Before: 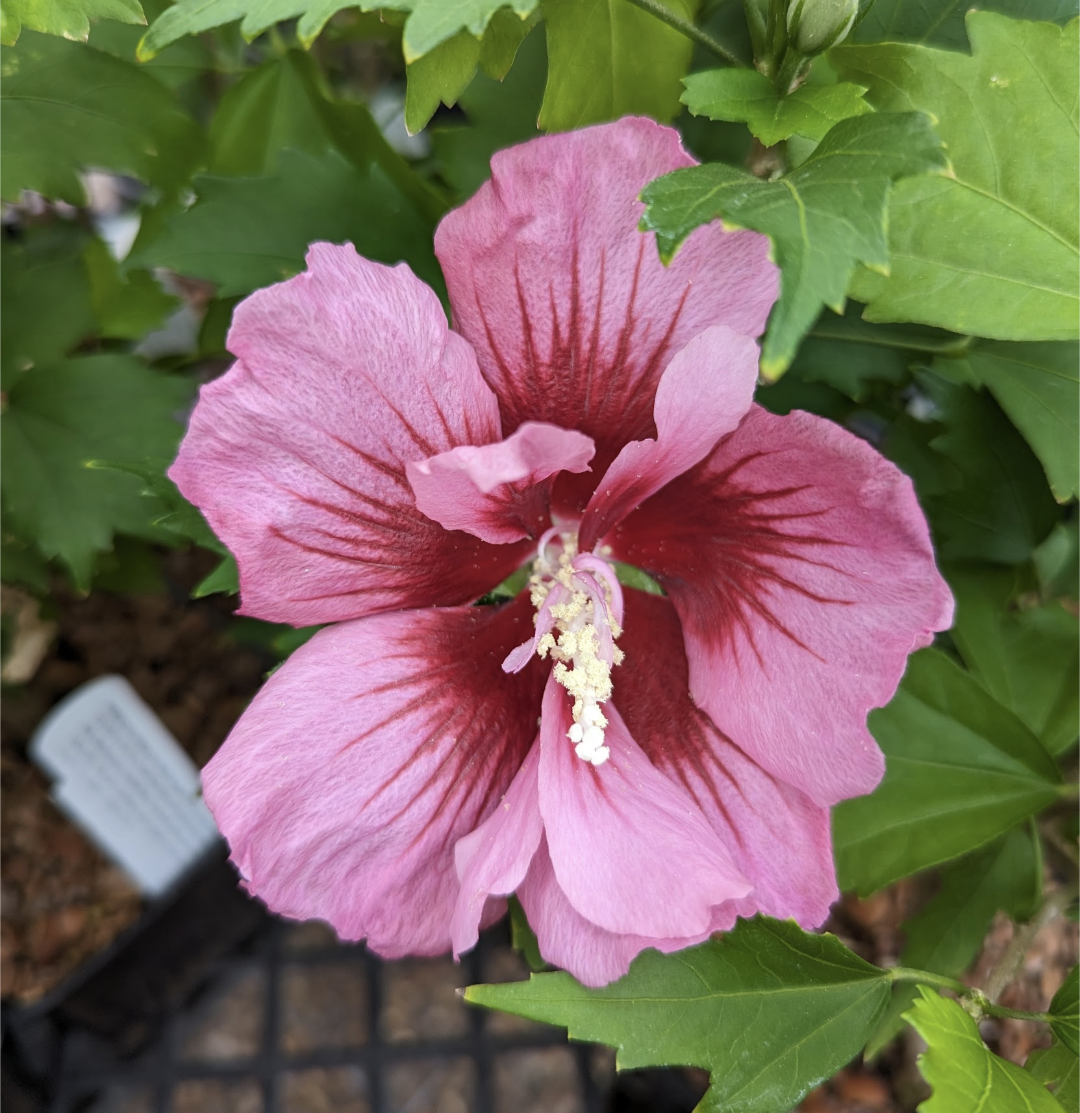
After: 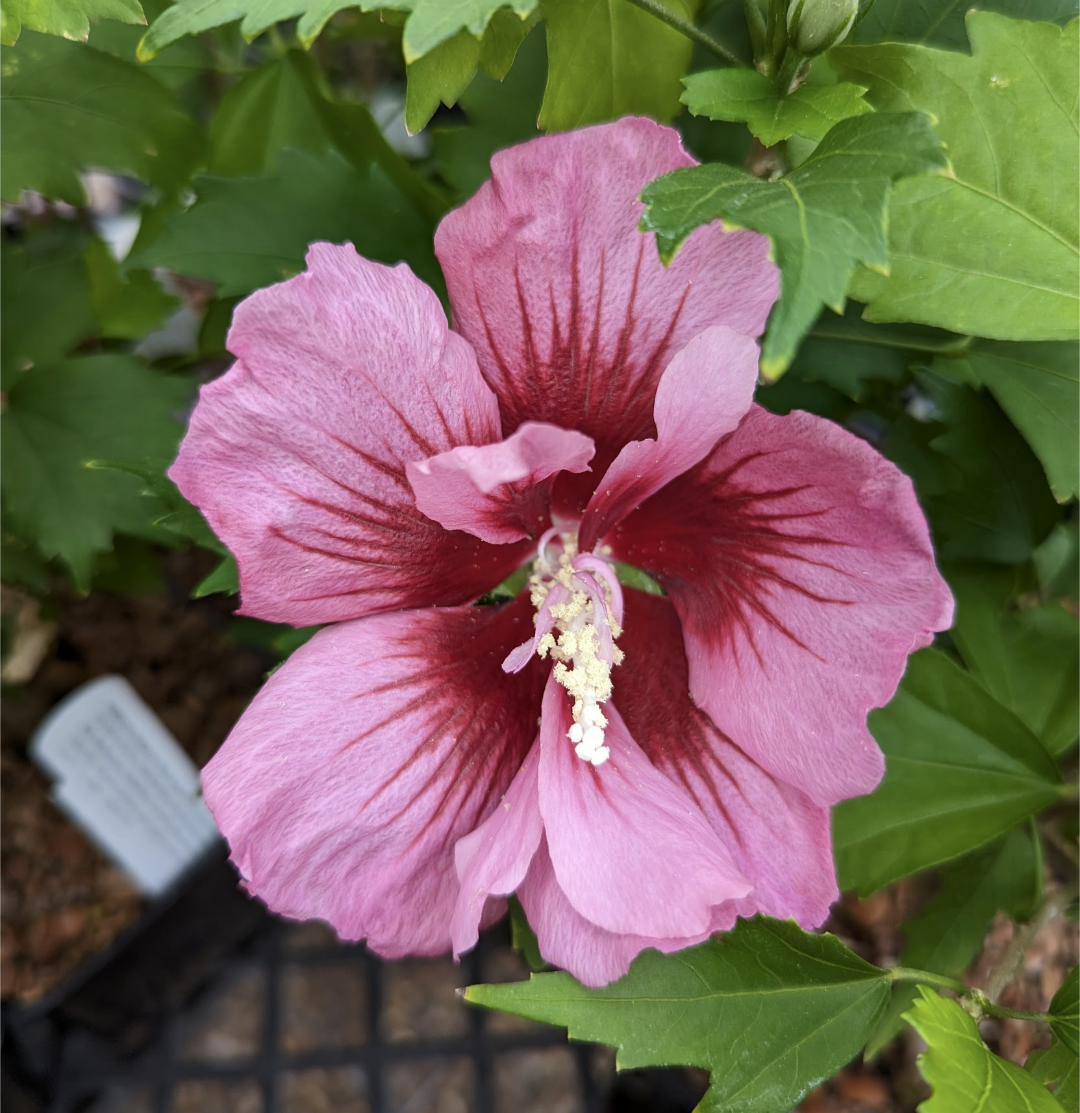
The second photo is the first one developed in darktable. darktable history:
contrast brightness saturation: contrast 0.03, brightness -0.04
levels: mode automatic
